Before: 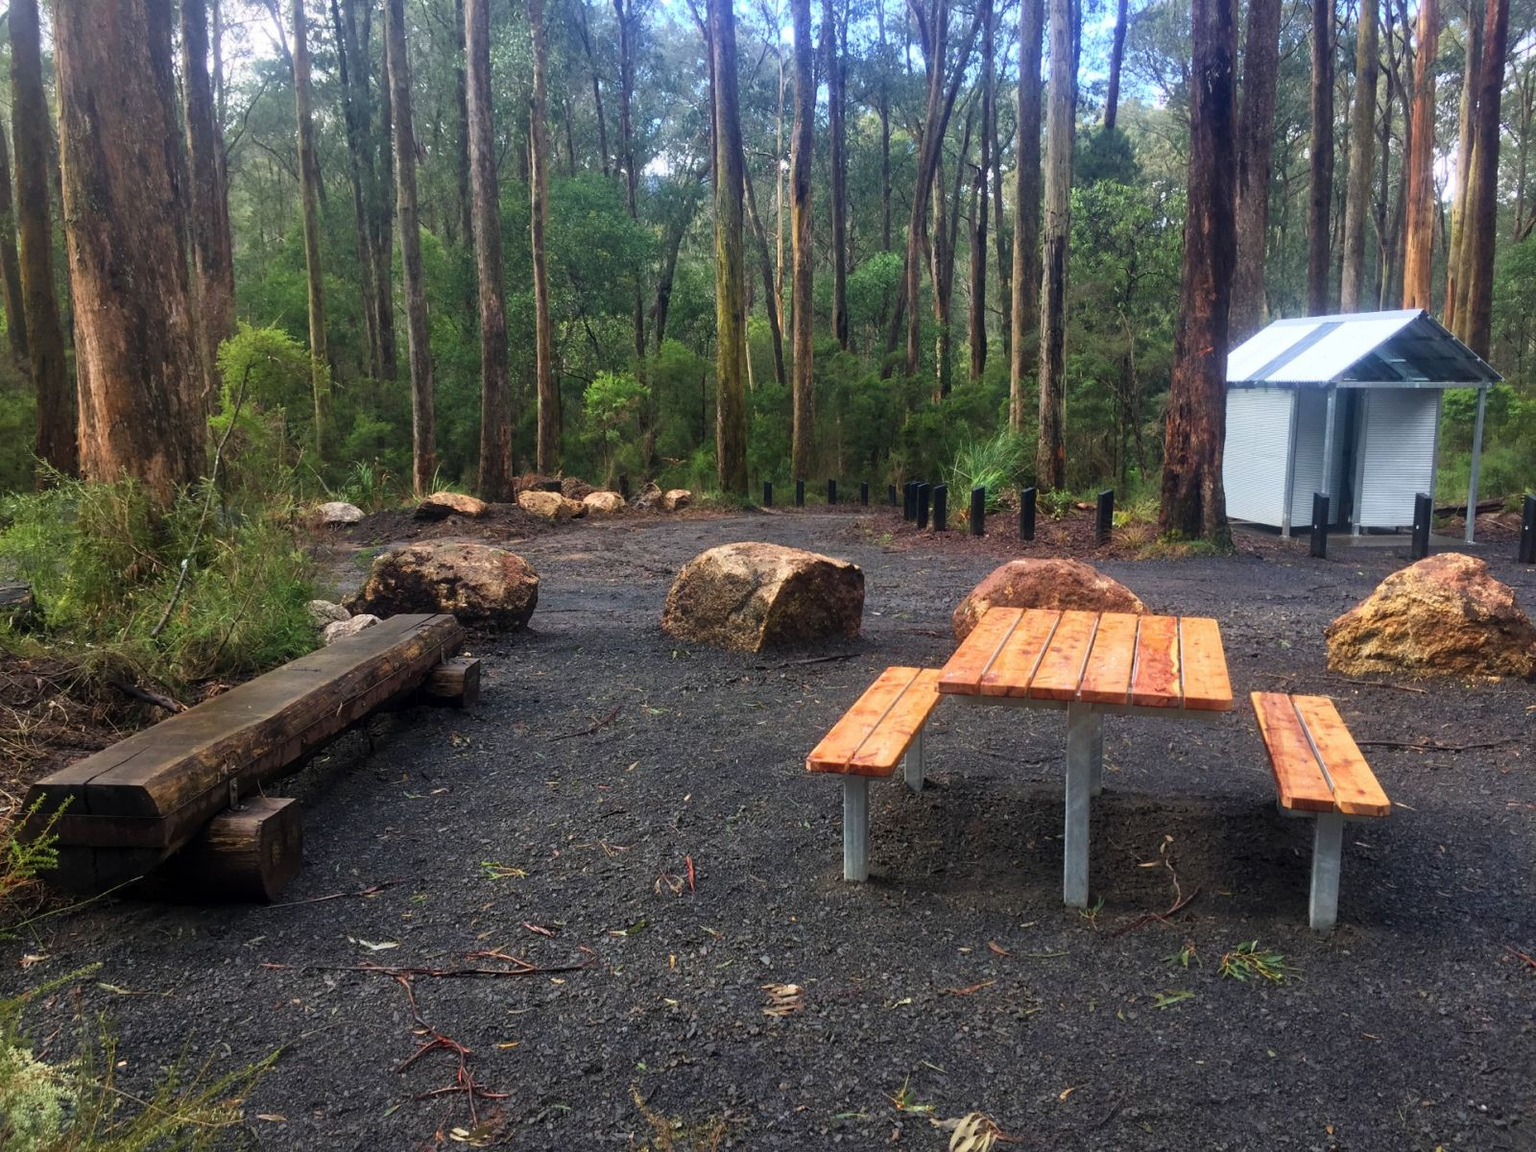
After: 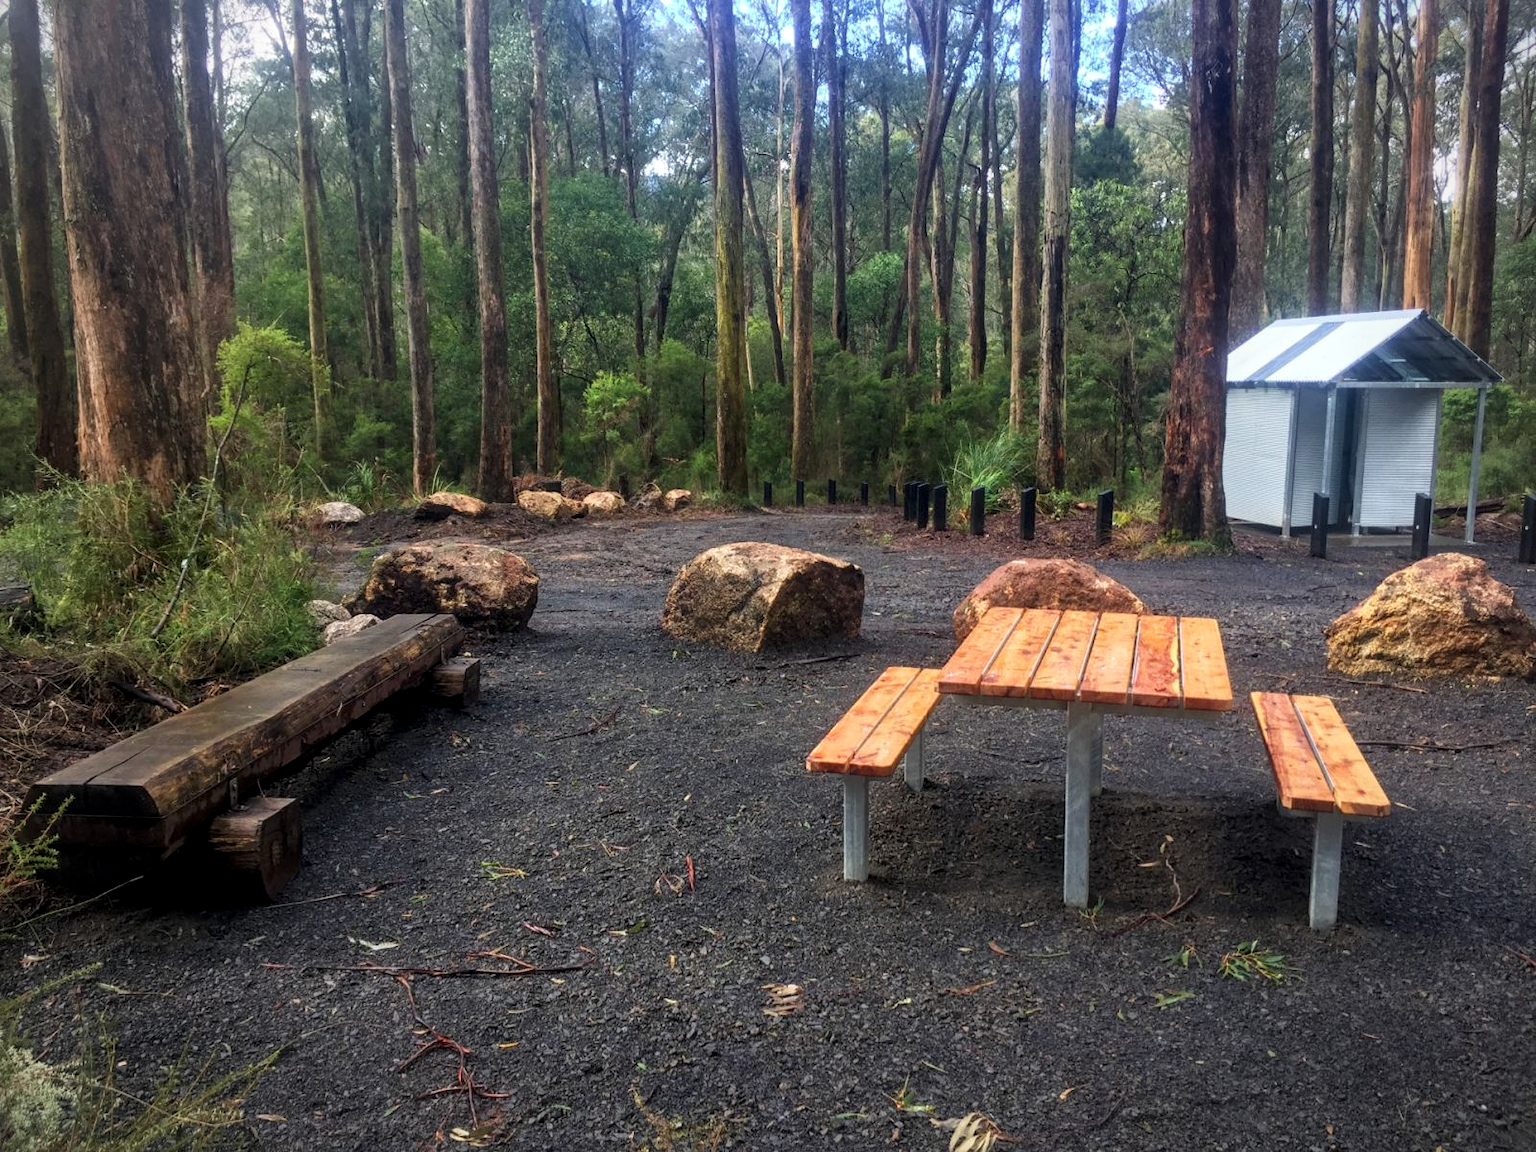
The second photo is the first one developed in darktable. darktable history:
local contrast: on, module defaults
vignetting: fall-off radius 60.92%
